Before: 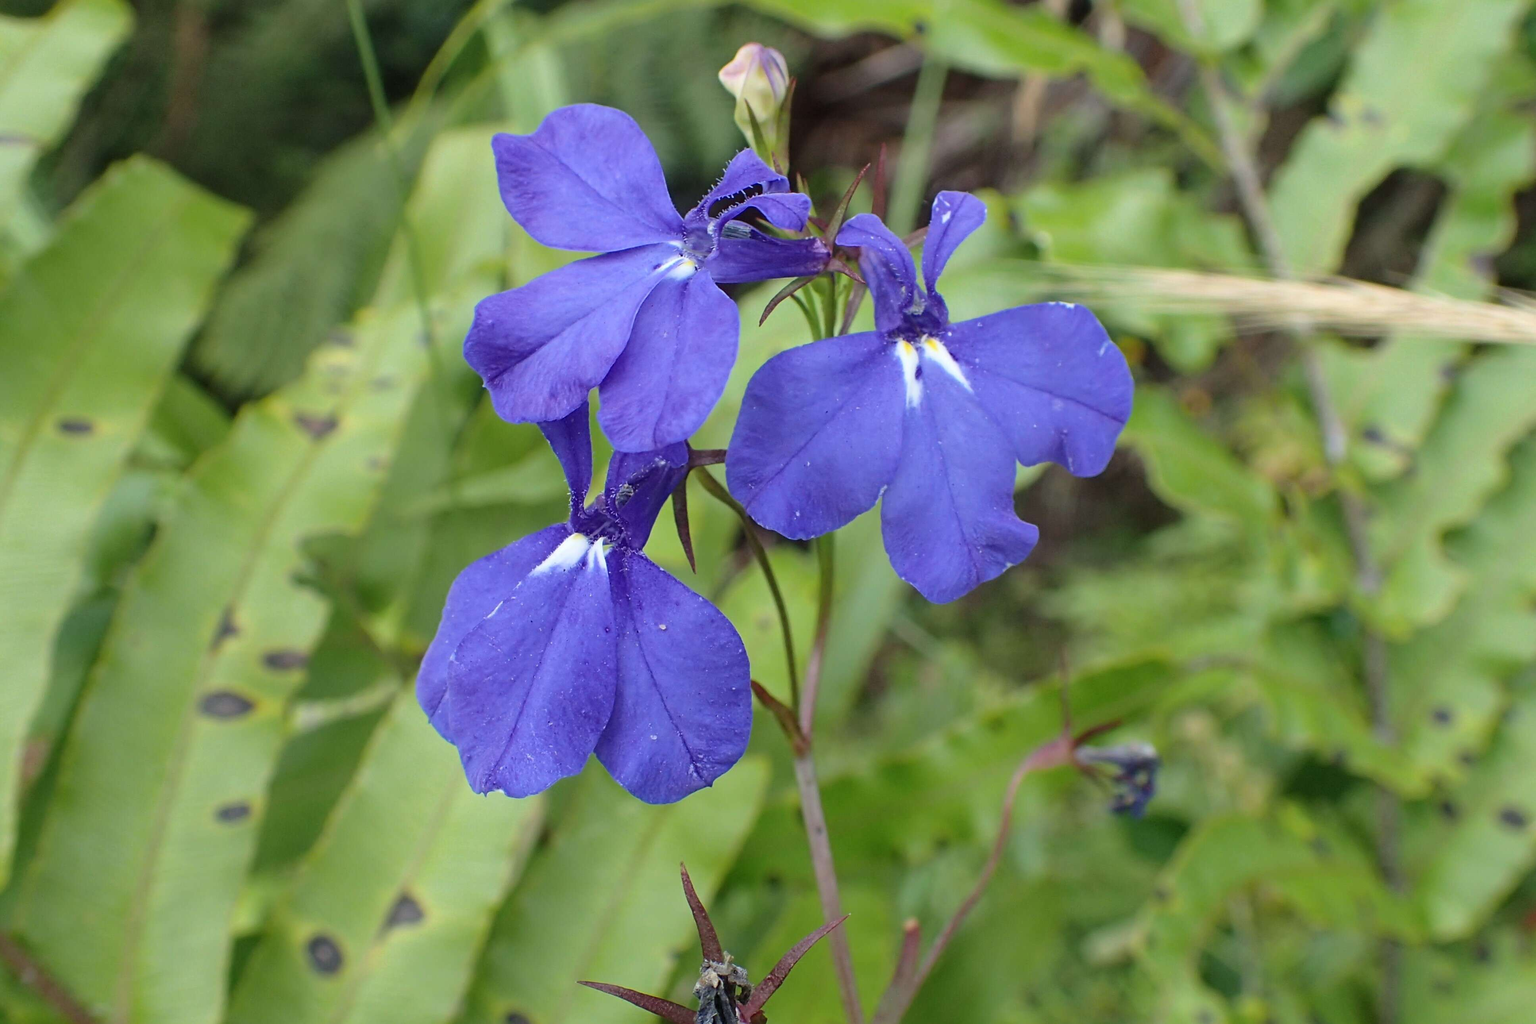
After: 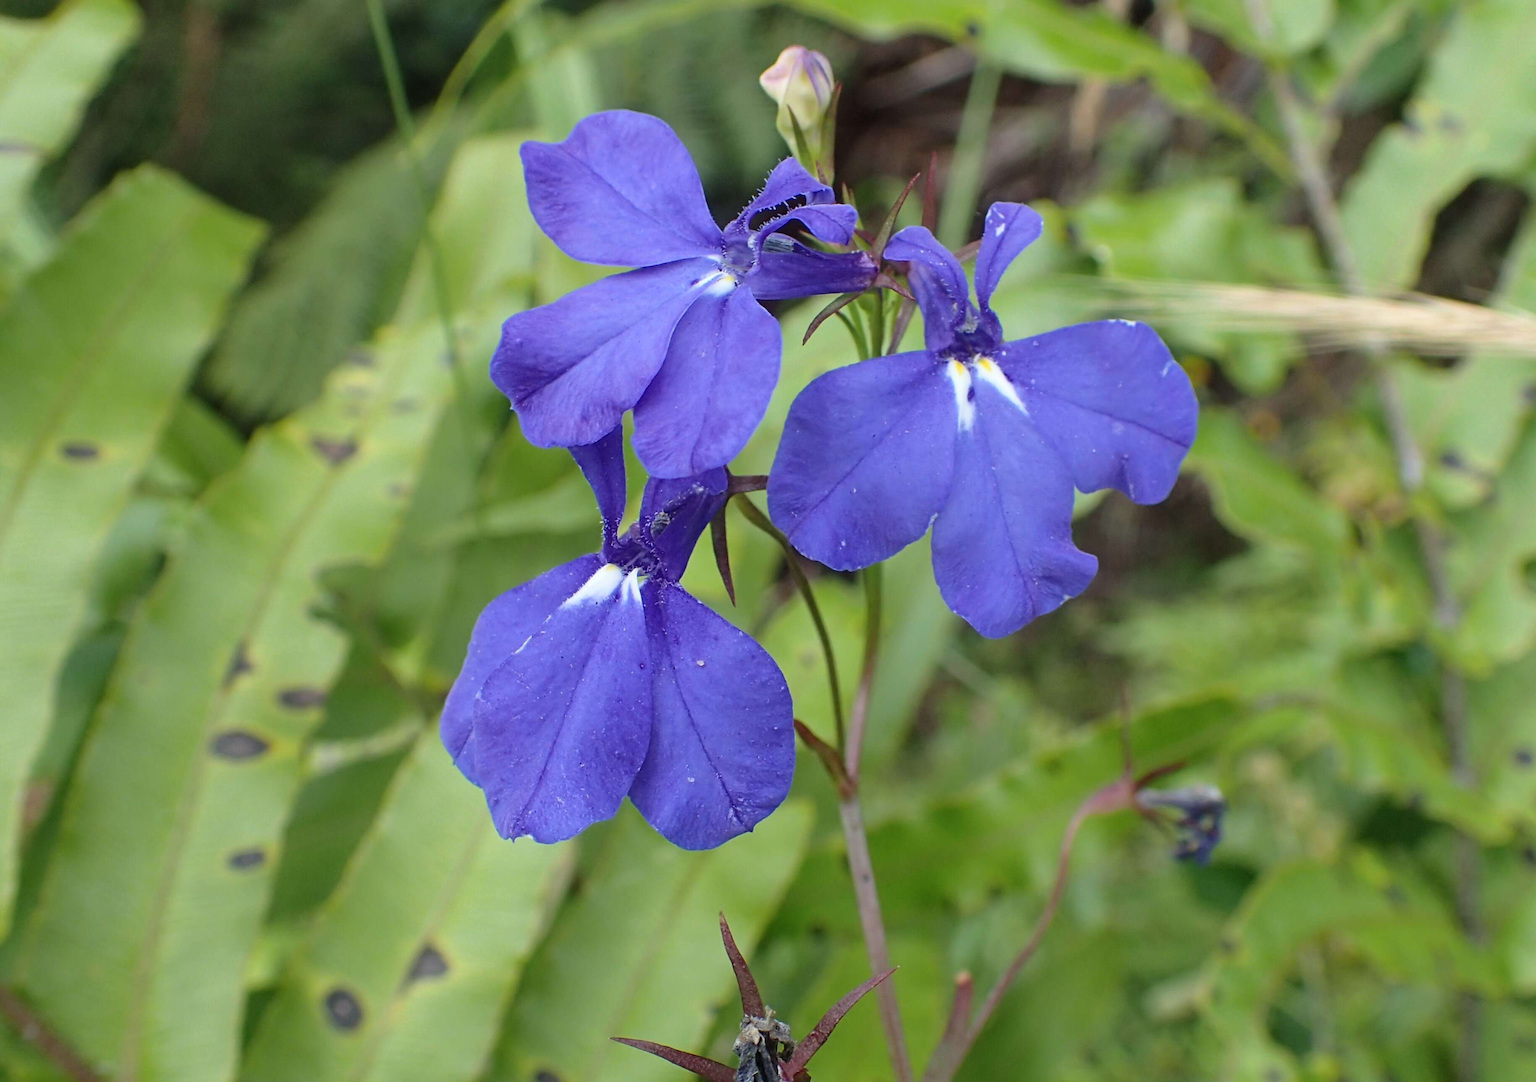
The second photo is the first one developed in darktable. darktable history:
crop and rotate: right 5.356%
